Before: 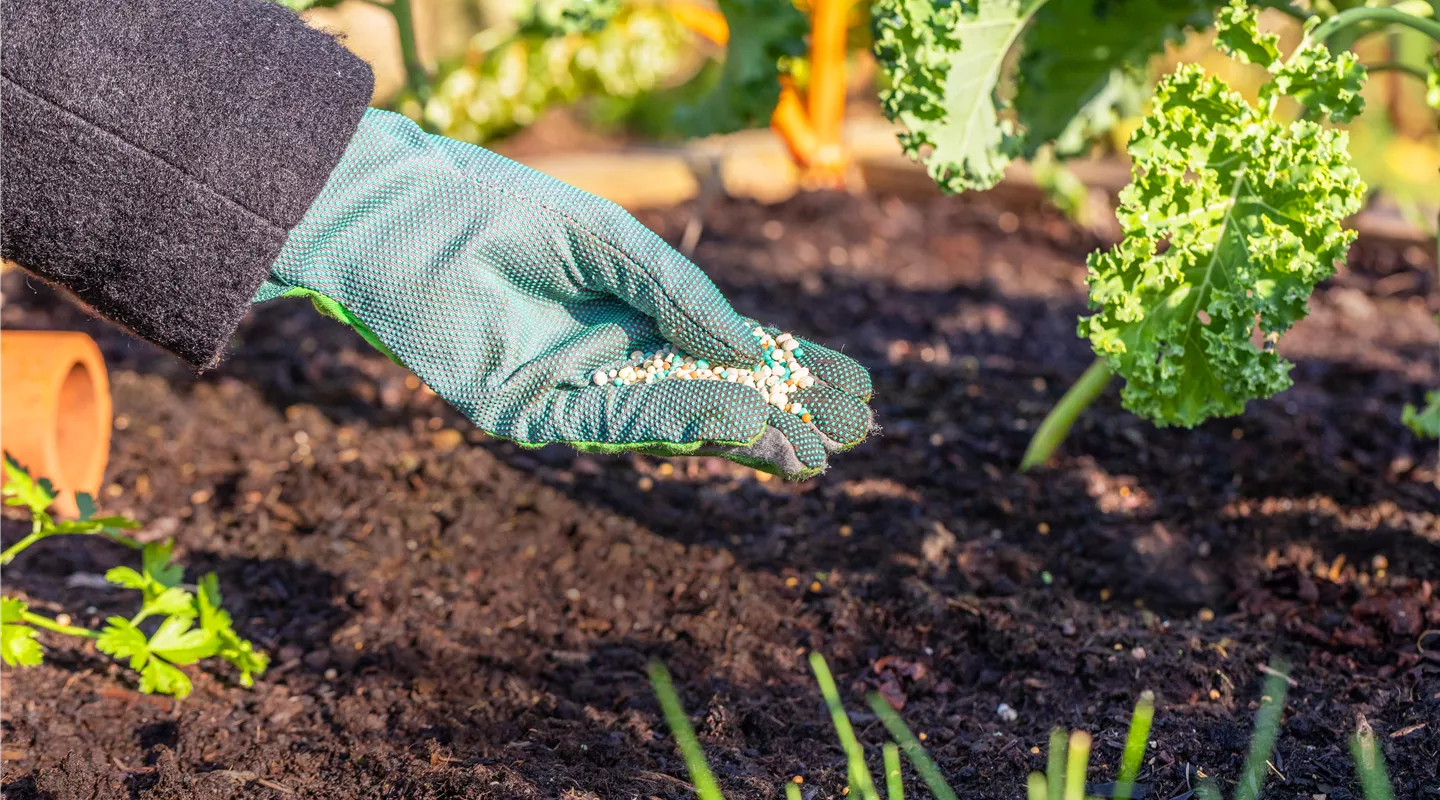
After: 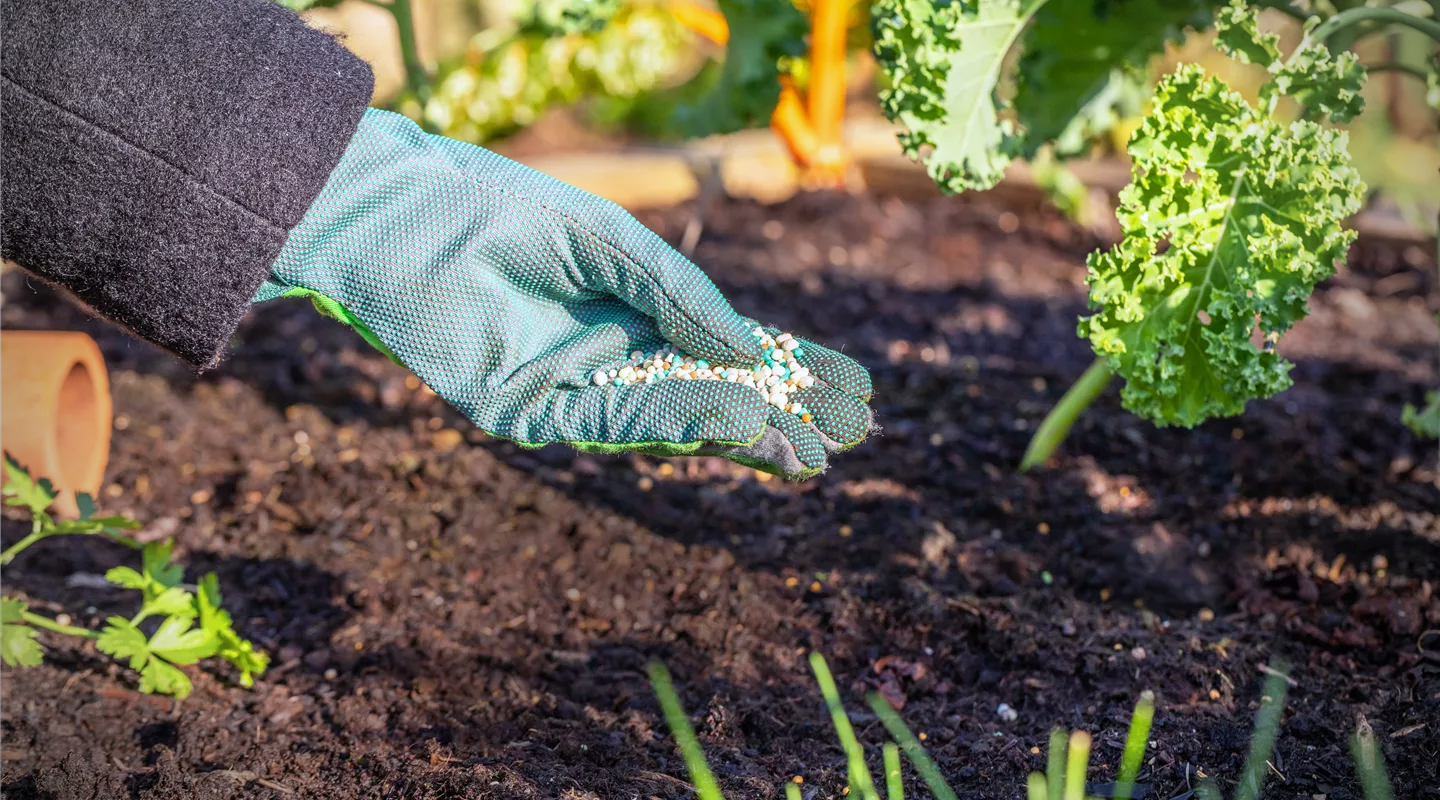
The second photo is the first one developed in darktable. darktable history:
vignetting: fall-off start 75%, brightness -0.692, width/height ratio 1.084
white balance: red 0.967, blue 1.049
